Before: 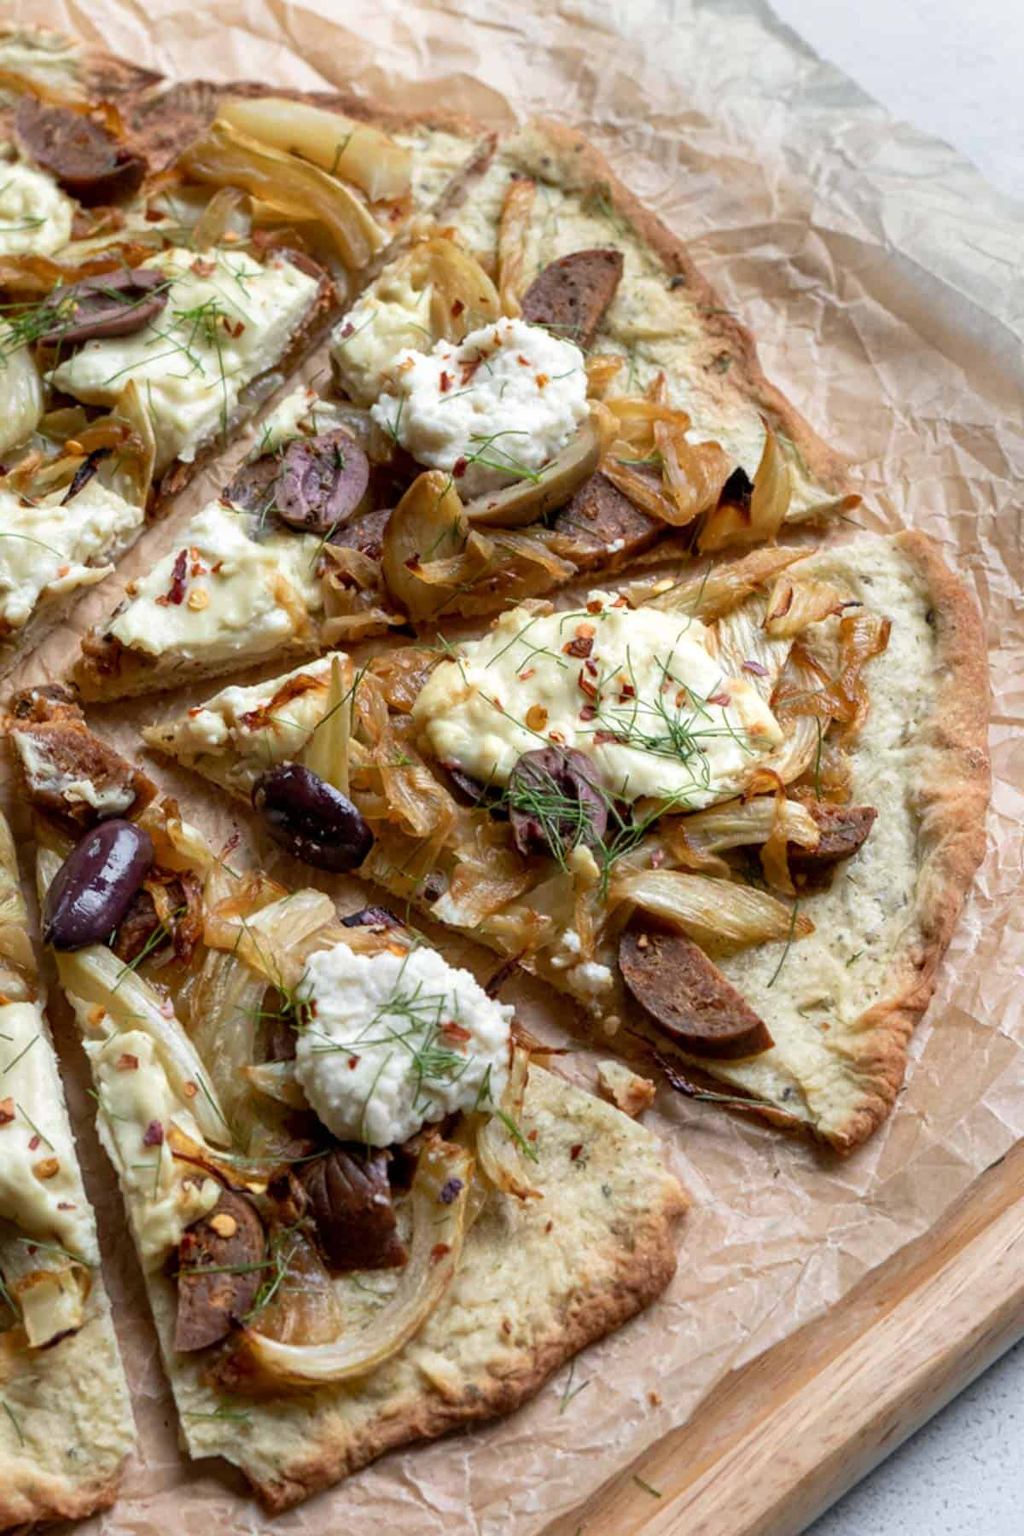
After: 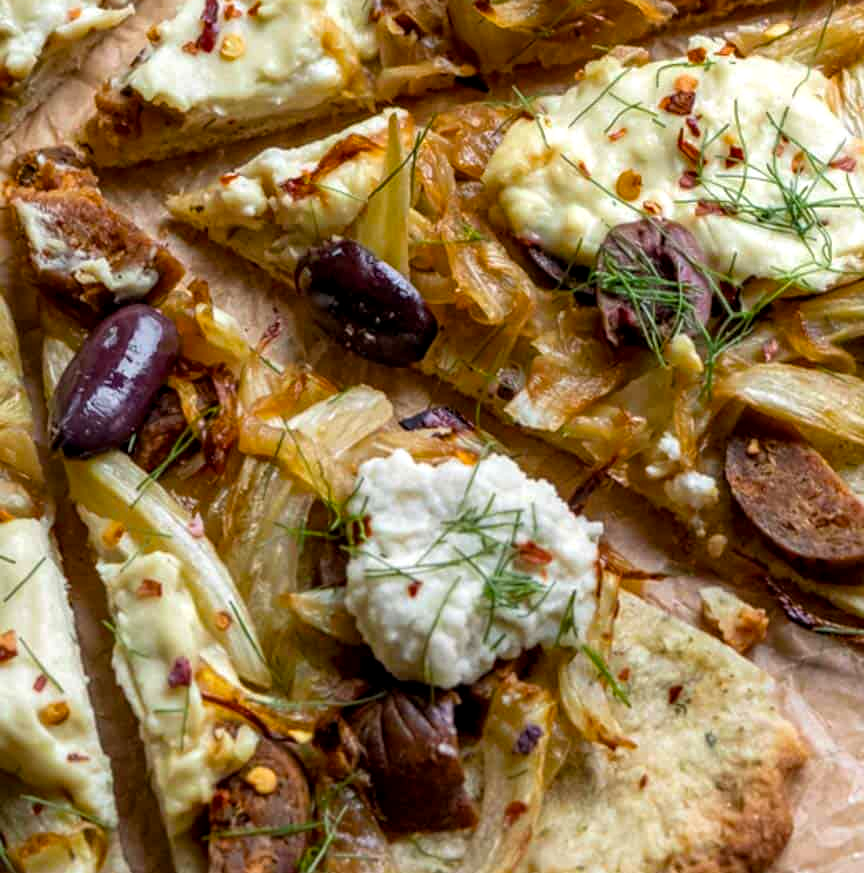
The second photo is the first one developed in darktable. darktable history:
local contrast: on, module defaults
crop: top 36.498%, right 27.964%, bottom 14.995%
color balance rgb: perceptual saturation grading › global saturation 20%, global vibrance 20%
